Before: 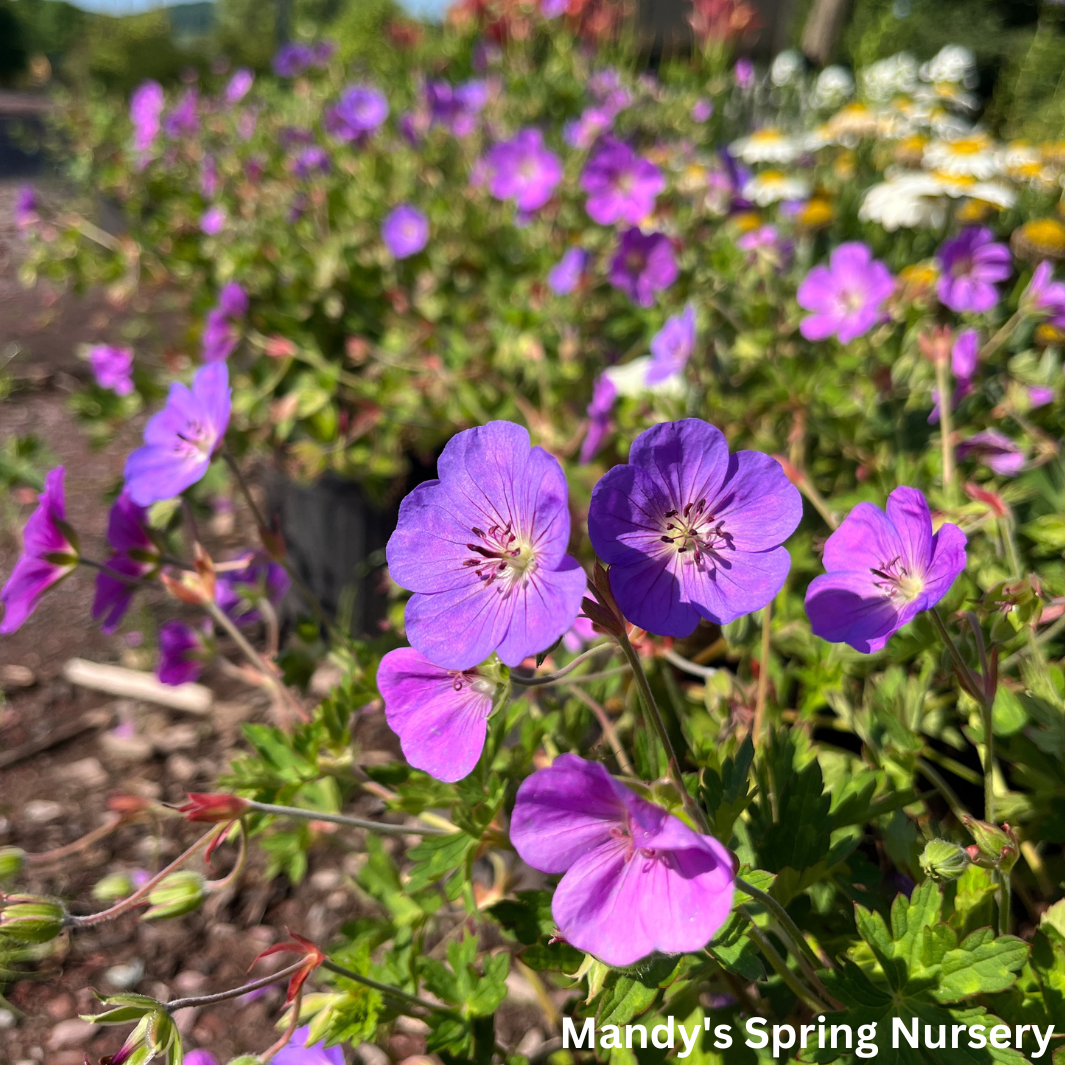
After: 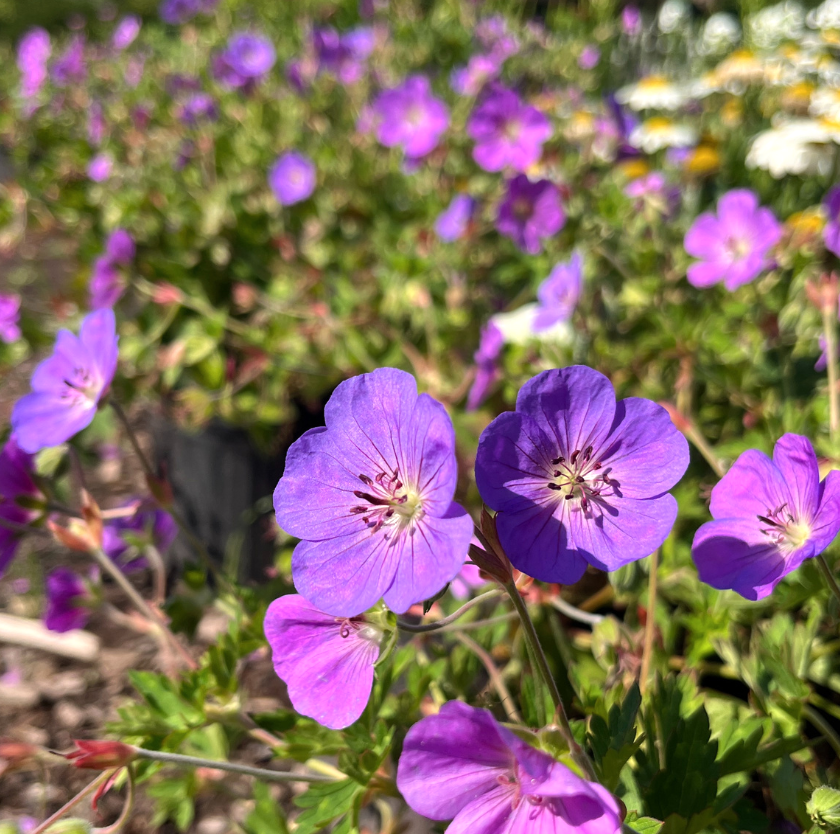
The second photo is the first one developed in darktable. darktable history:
shadows and highlights: shadows -13.22, white point adjustment 3.82, highlights 27.09, shadows color adjustment 99.16%, highlights color adjustment 0.762%
crop and rotate: left 10.68%, top 5.025%, right 10.418%, bottom 16.653%
